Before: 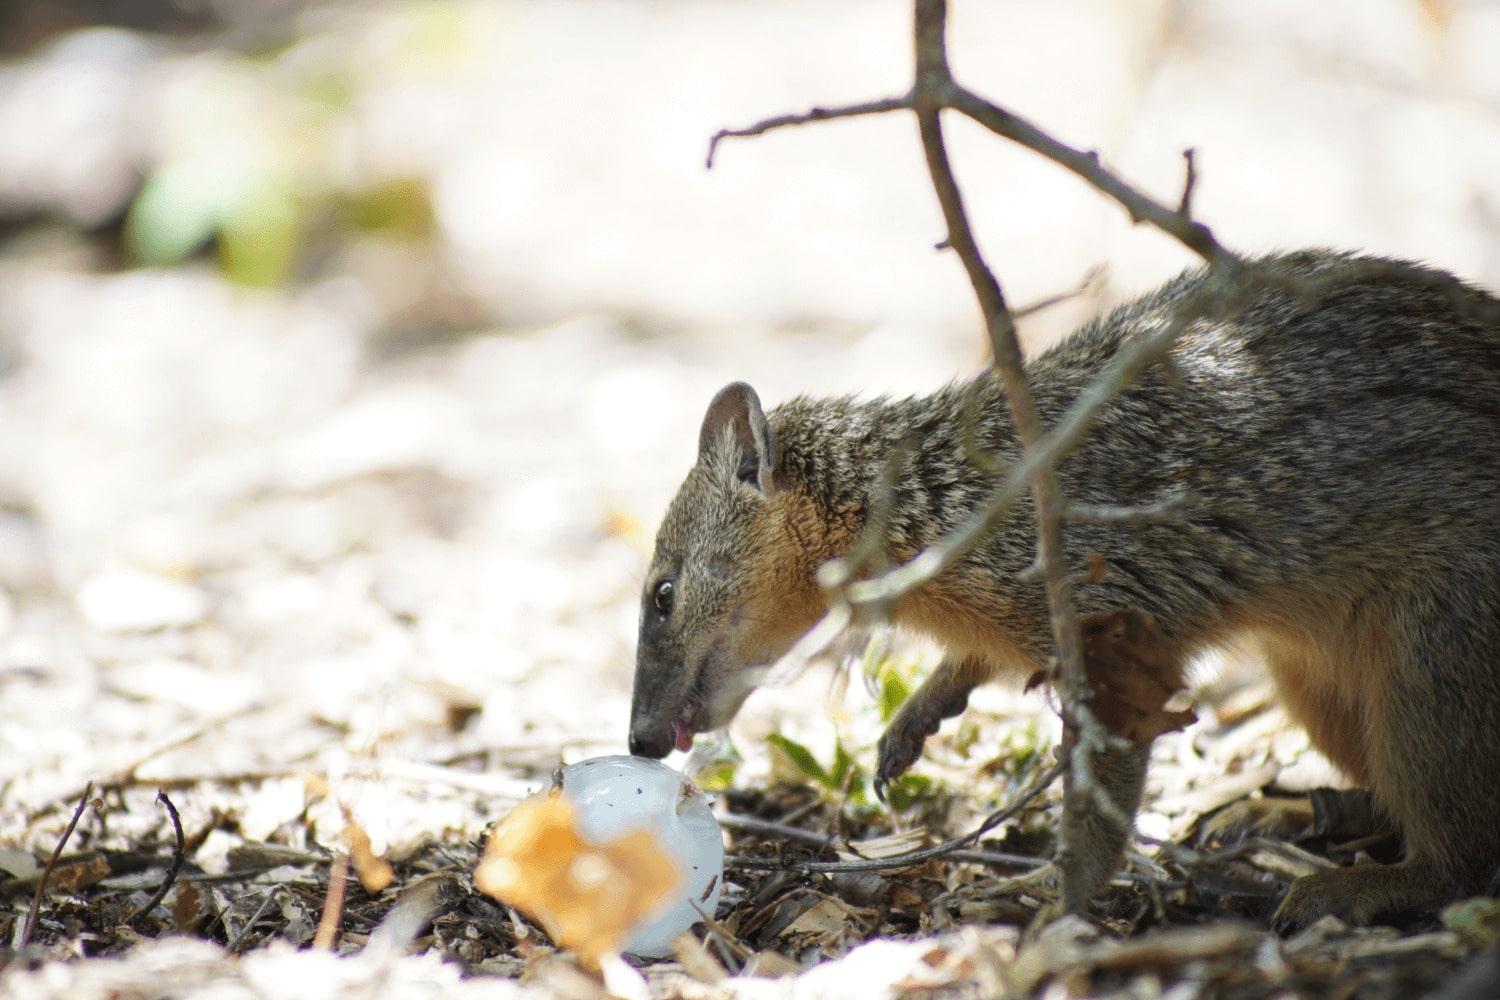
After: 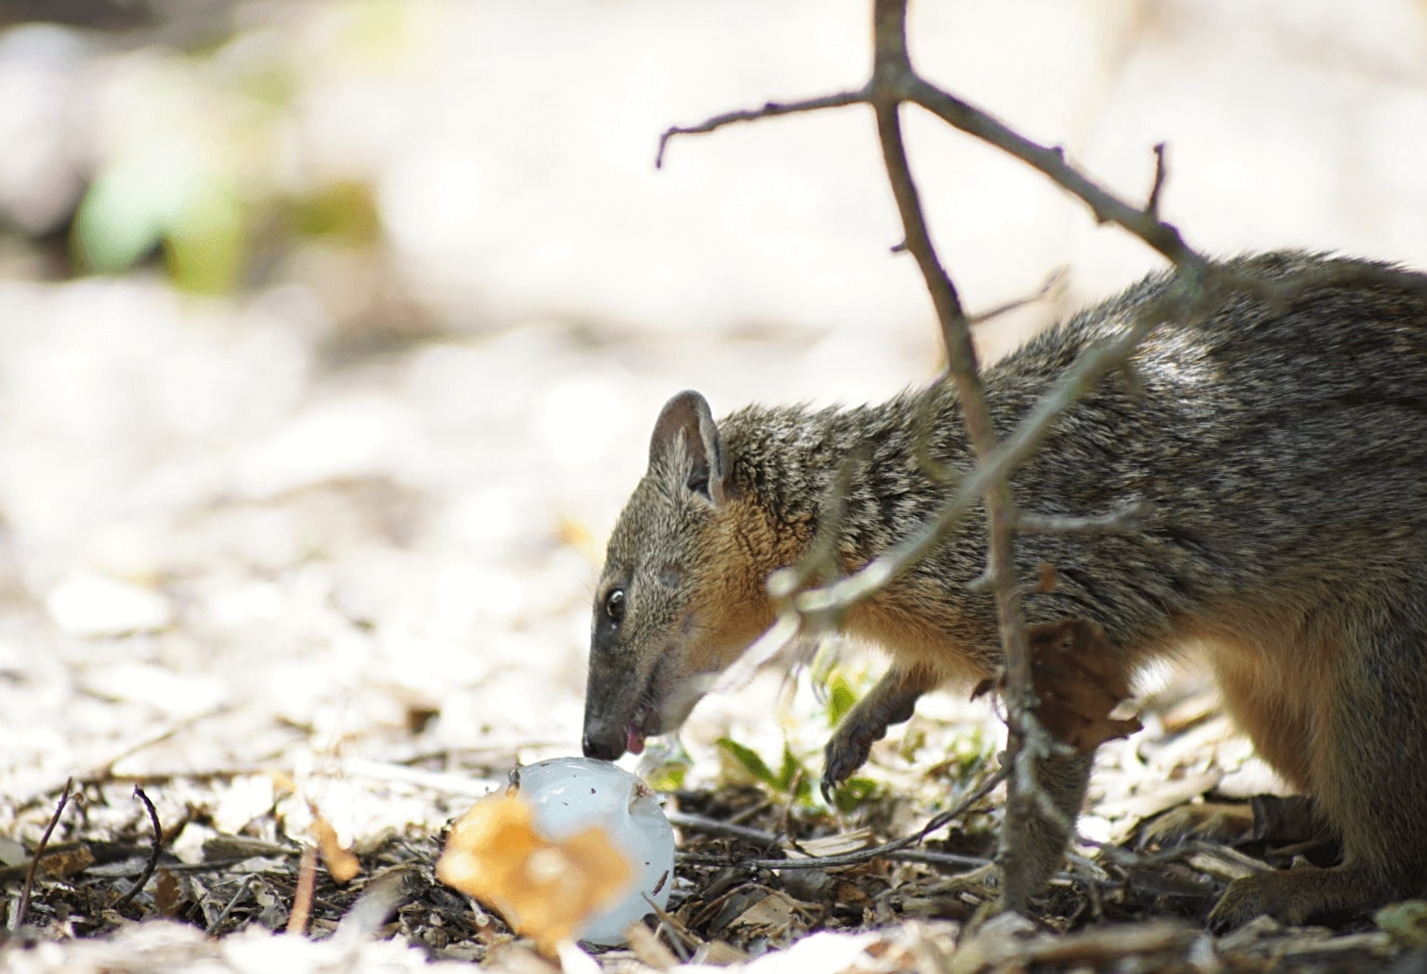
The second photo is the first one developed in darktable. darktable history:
sharpen: on, module defaults
rotate and perspective: rotation 0.074°, lens shift (vertical) 0.096, lens shift (horizontal) -0.041, crop left 0.043, crop right 0.952, crop top 0.024, crop bottom 0.979
lowpass: radius 0.5, unbound 0
